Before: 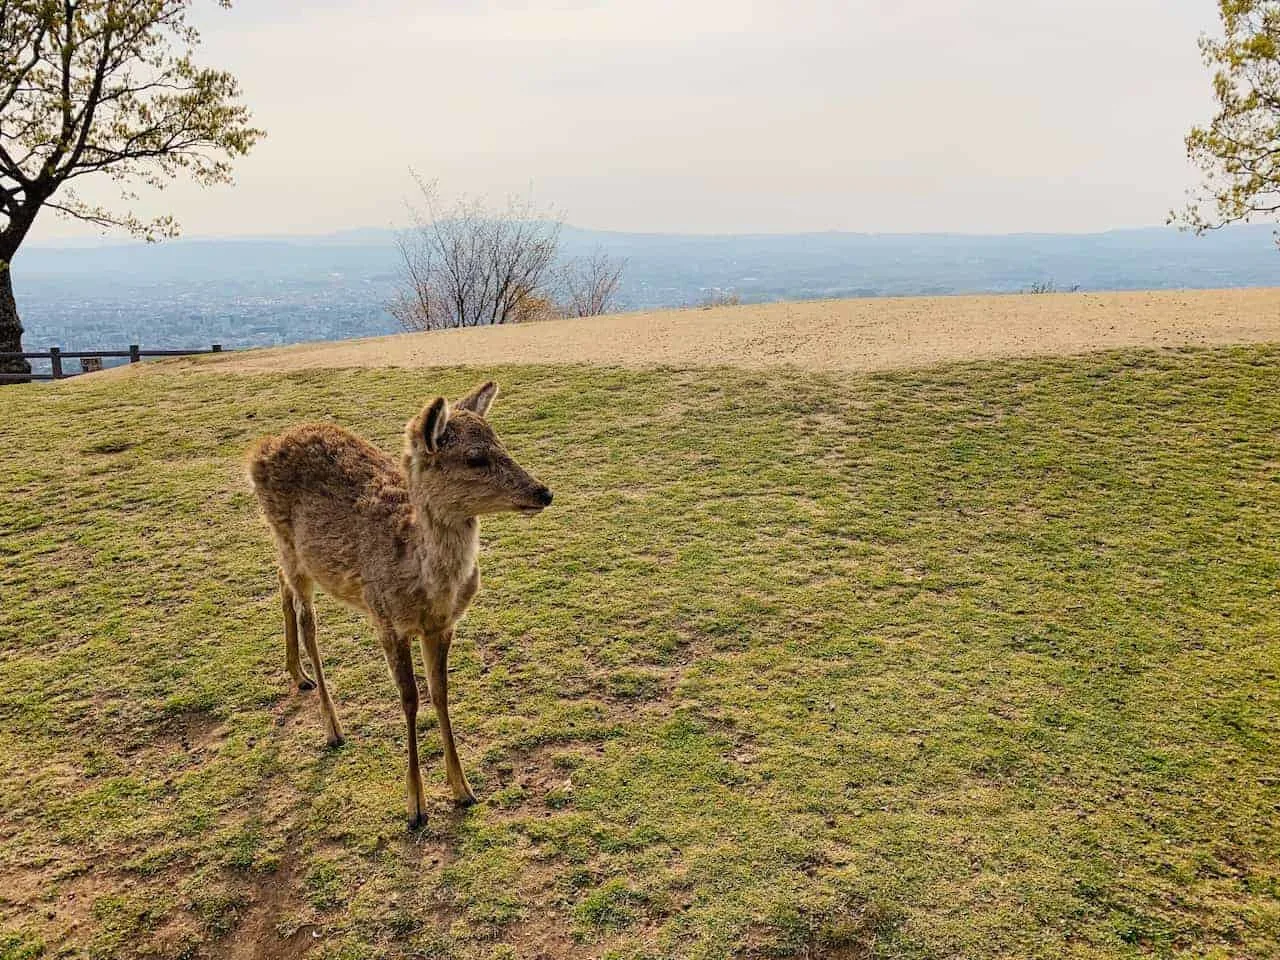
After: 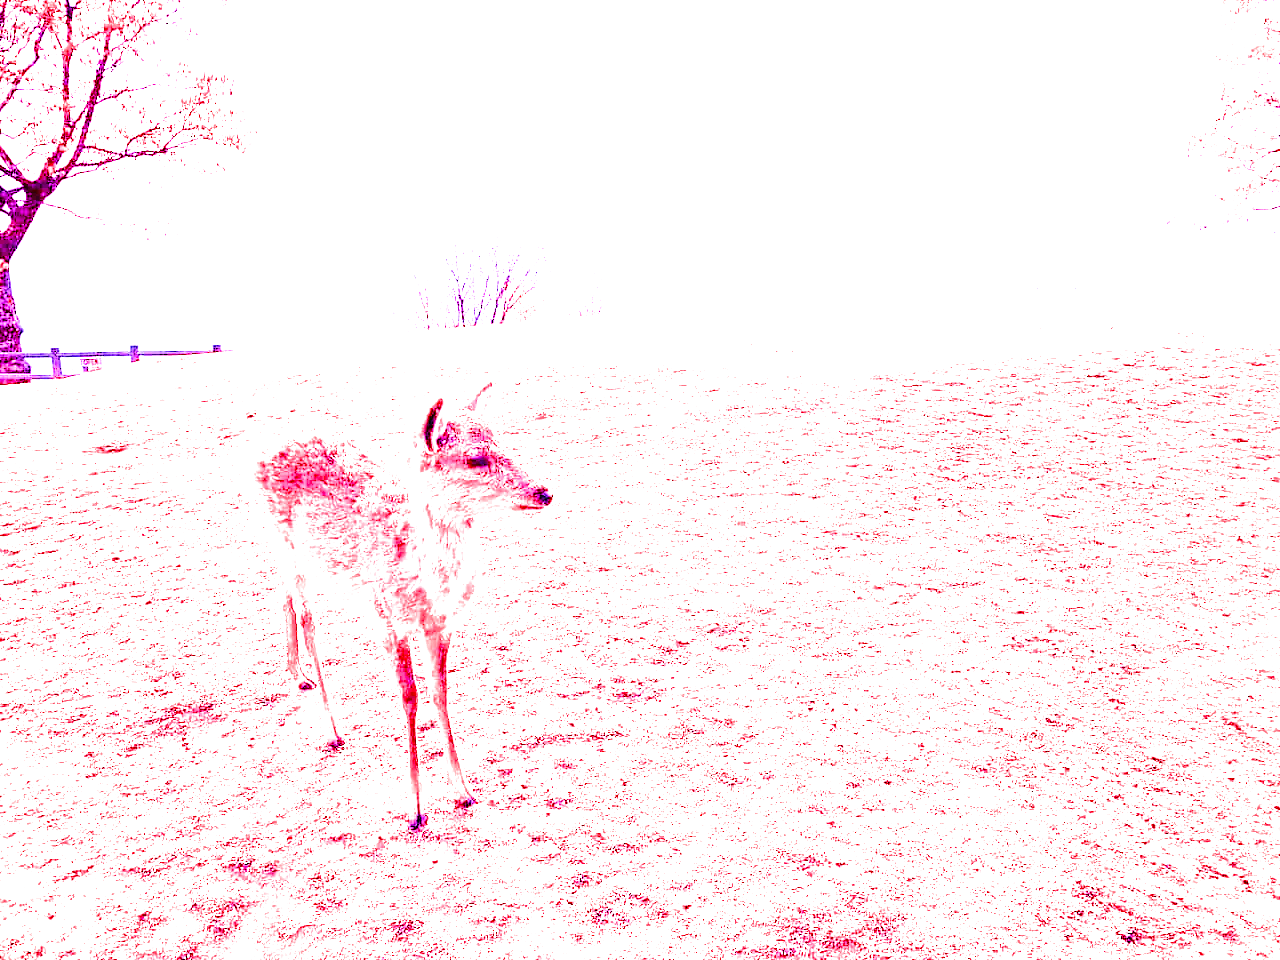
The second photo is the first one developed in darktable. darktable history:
white balance: red 8, blue 8
filmic rgb: hardness 4.17
color zones: curves: ch0 [(0, 0.48) (0.209, 0.398) (0.305, 0.332) (0.429, 0.493) (0.571, 0.5) (0.714, 0.5) (0.857, 0.5) (1, 0.48)]; ch1 [(0, 0.633) (0.143, 0.586) (0.286, 0.489) (0.429, 0.448) (0.571, 0.31) (0.714, 0.335) (0.857, 0.492) (1, 0.633)]; ch2 [(0, 0.448) (0.143, 0.498) (0.286, 0.5) (0.429, 0.5) (0.571, 0.5) (0.714, 0.5) (0.857, 0.5) (1, 0.448)]
